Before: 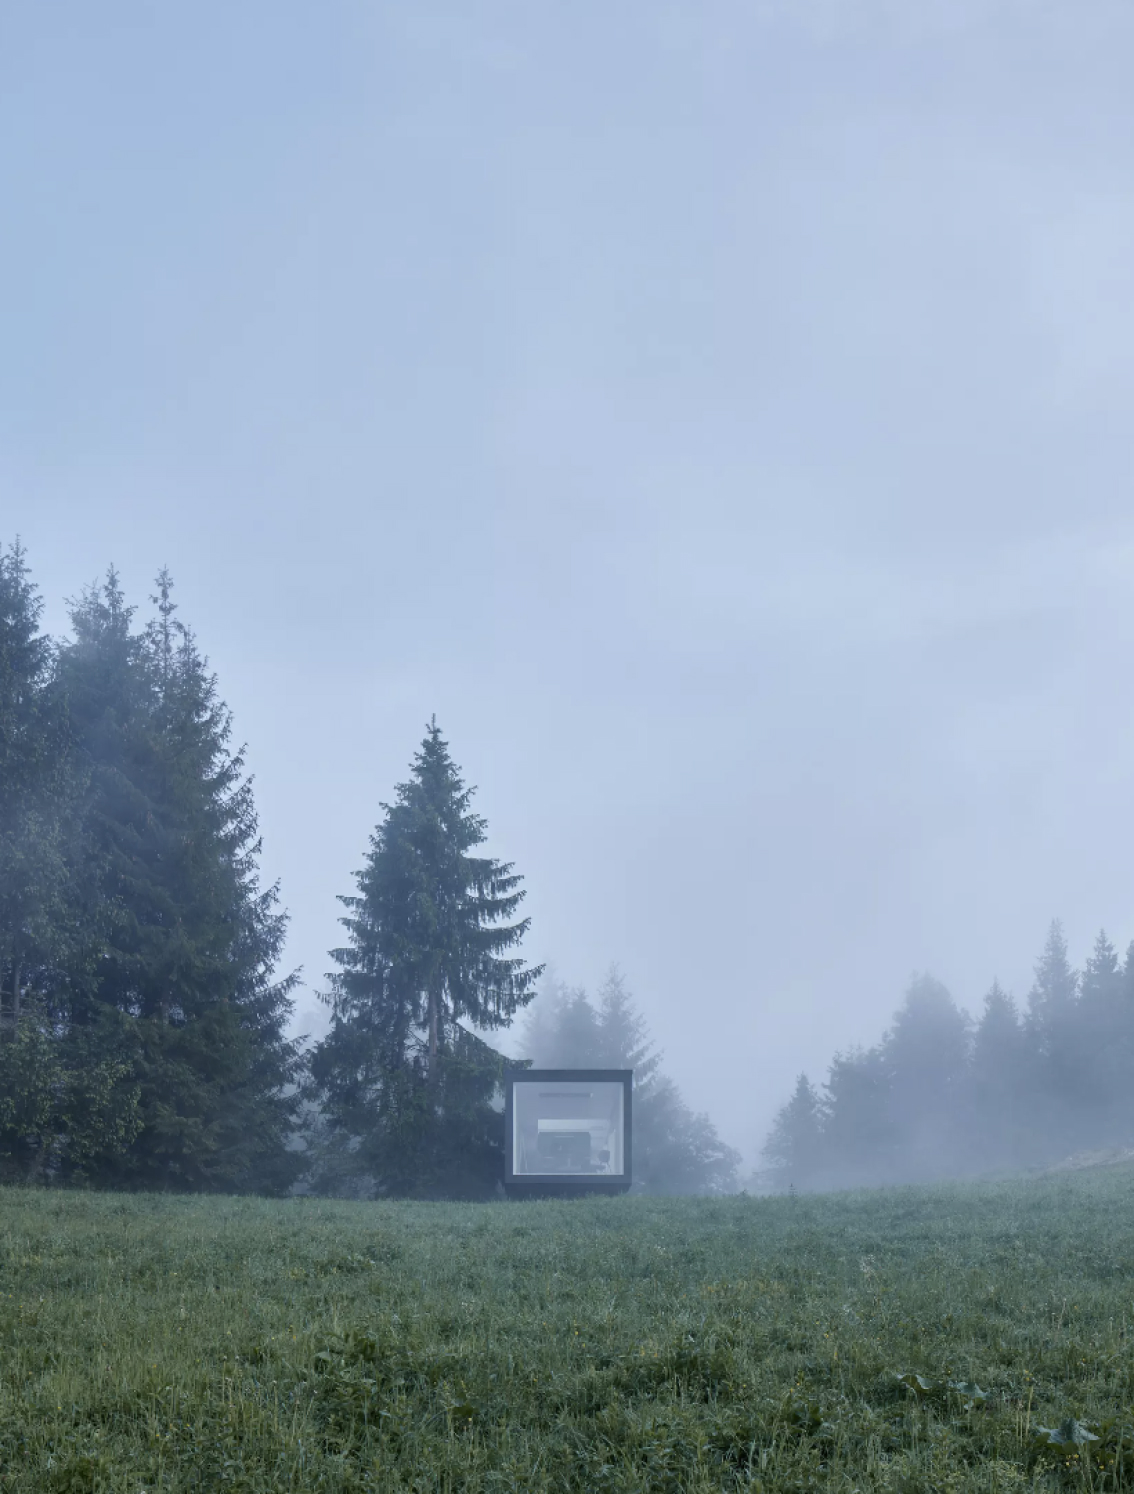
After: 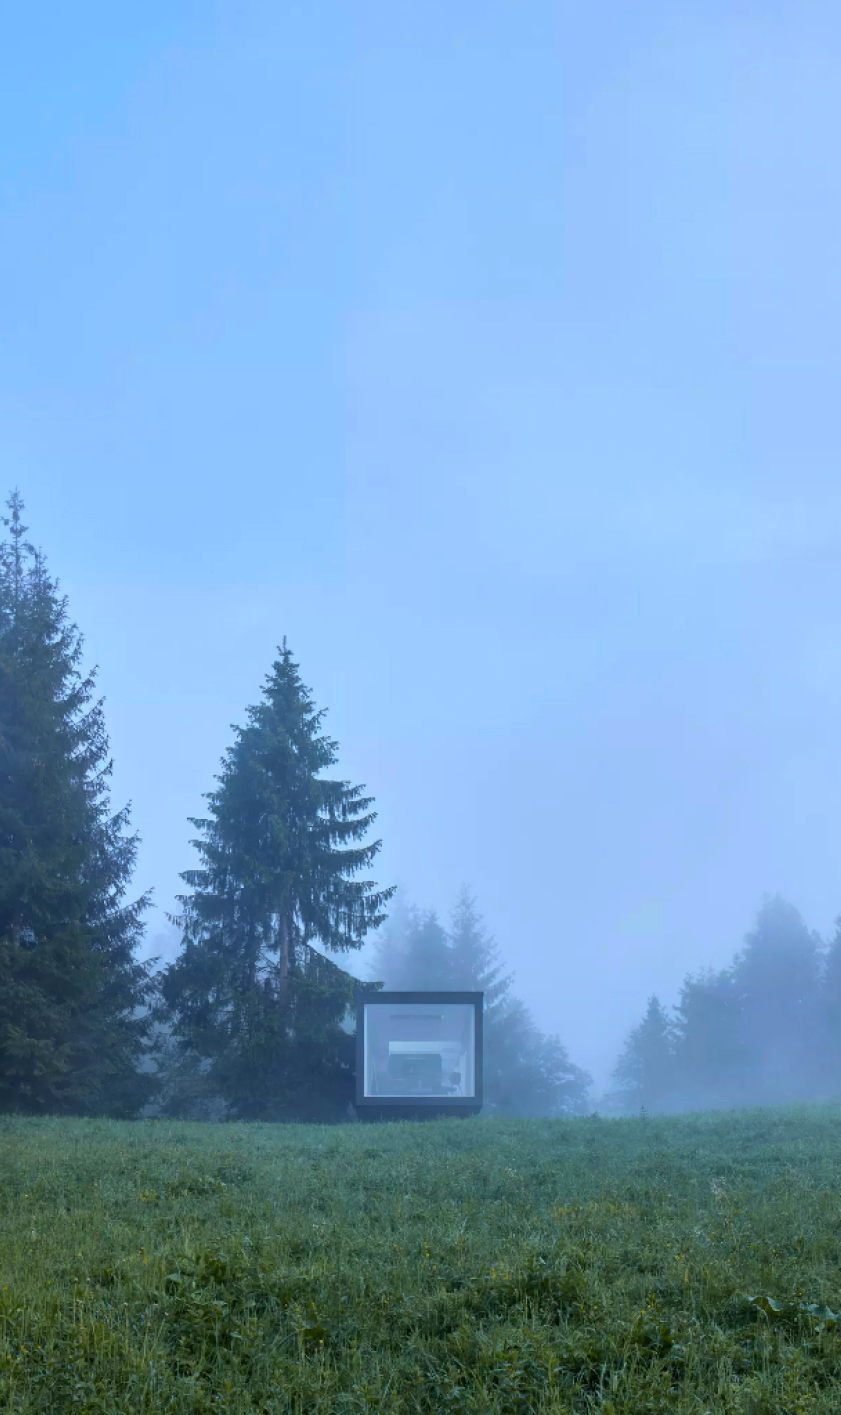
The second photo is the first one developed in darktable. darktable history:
crop and rotate: left 13.206%, top 5.256%, right 12.577%
color balance rgb: power › luminance -3.982%, power › hue 140.58°, linear chroma grading › shadows -39.409%, linear chroma grading › highlights 40.31%, linear chroma grading › global chroma 44.827%, linear chroma grading › mid-tones -29.726%, perceptual saturation grading › global saturation 29.859%, global vibrance 14.72%
